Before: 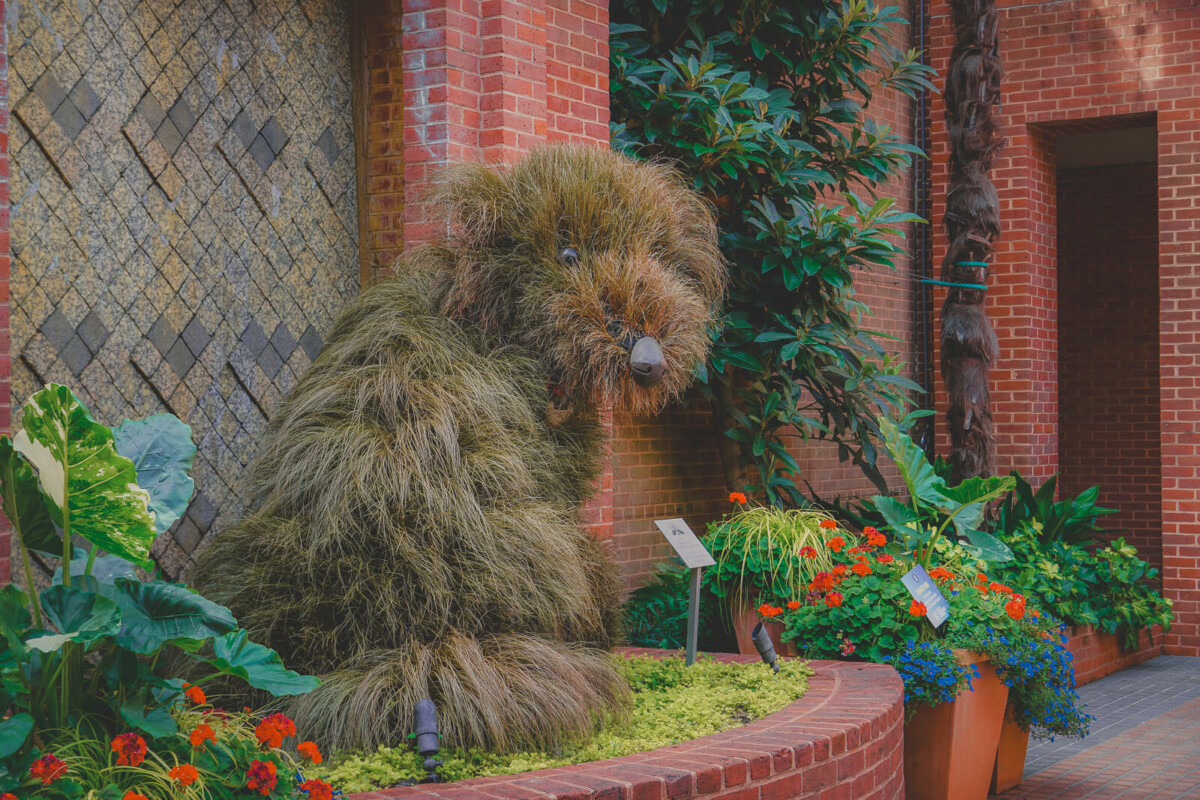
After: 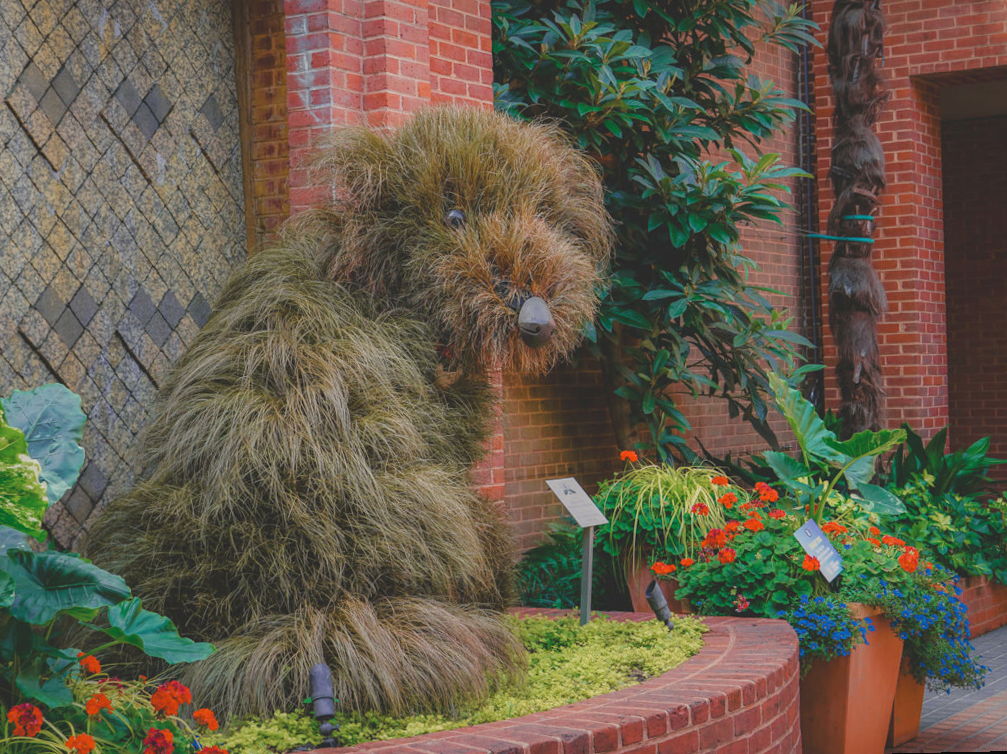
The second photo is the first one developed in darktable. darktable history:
rotate and perspective: rotation -1.17°, automatic cropping off
crop: left 9.807%, top 6.259%, right 7.334%, bottom 2.177%
exposure: black level correction -0.003, exposure 0.04 EV
